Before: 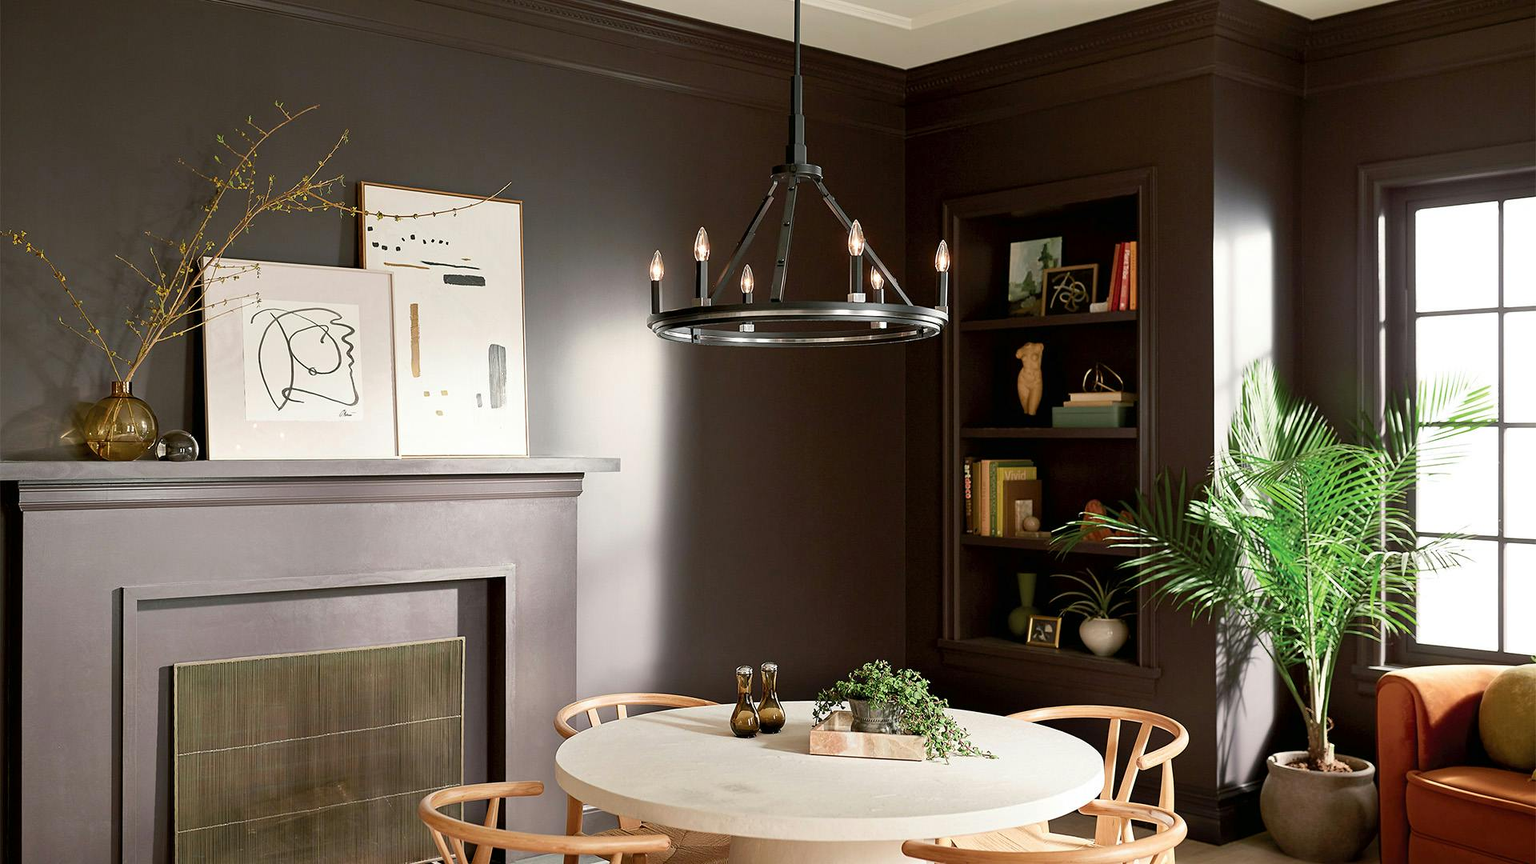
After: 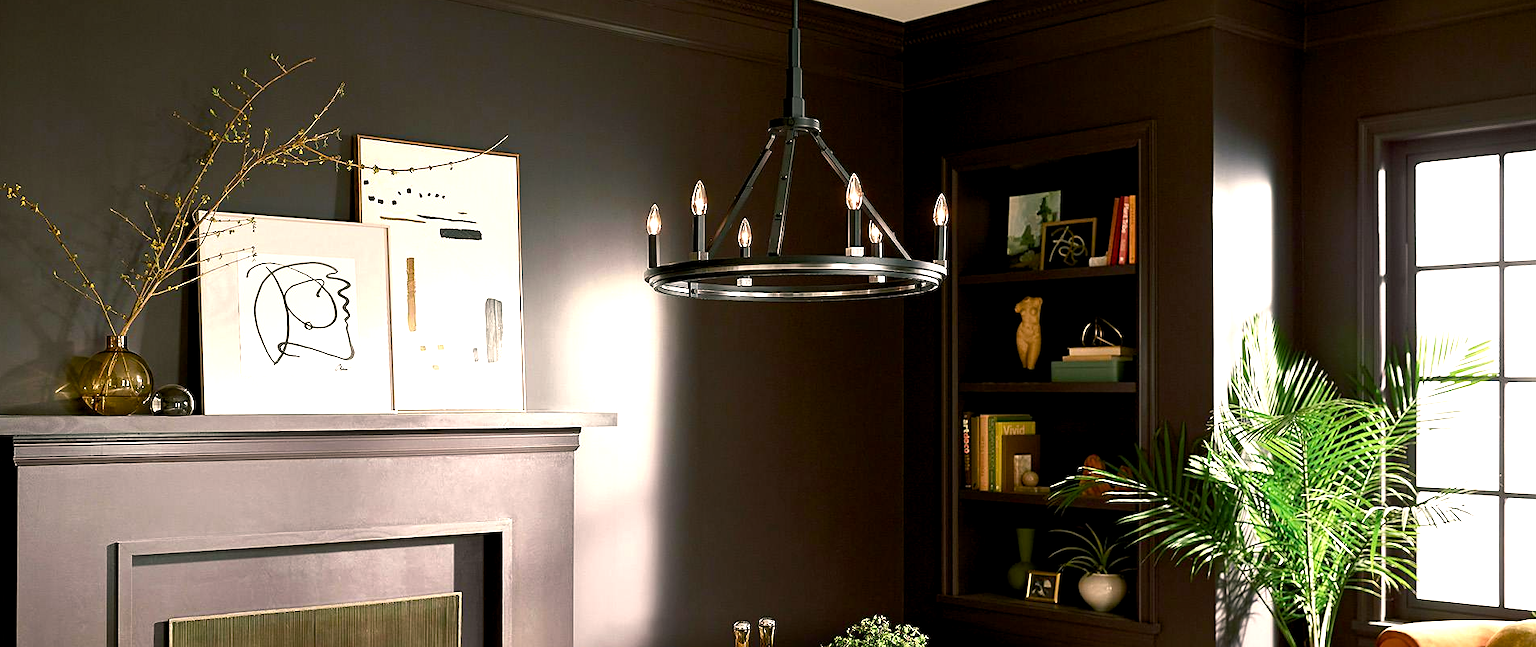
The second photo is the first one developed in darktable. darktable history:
color balance rgb: shadows lift › chroma 2%, shadows lift › hue 185.64°, power › luminance 1.48%, highlights gain › chroma 3%, highlights gain › hue 54.51°, global offset › luminance -0.4%, perceptual saturation grading › highlights -18.47%, perceptual saturation grading › mid-tones 6.62%, perceptual saturation grading › shadows 28.22%, perceptual brilliance grading › highlights 15.68%, perceptual brilliance grading › shadows -14.29%, global vibrance 25.96%, contrast 6.45%
crop: left 0.387%, top 5.469%, bottom 19.809%
sharpen: amount 0.2
